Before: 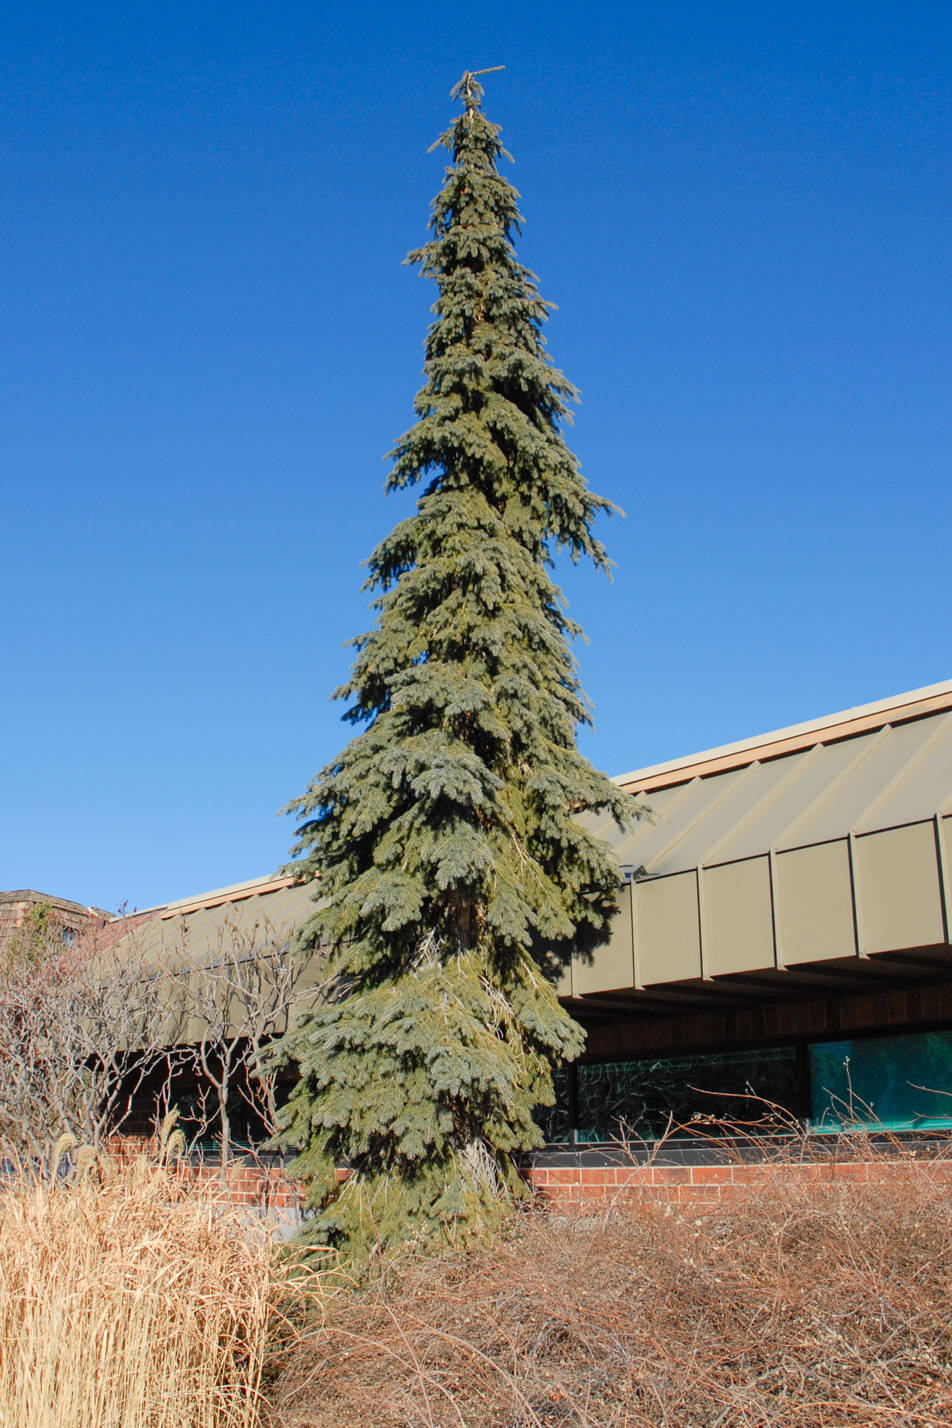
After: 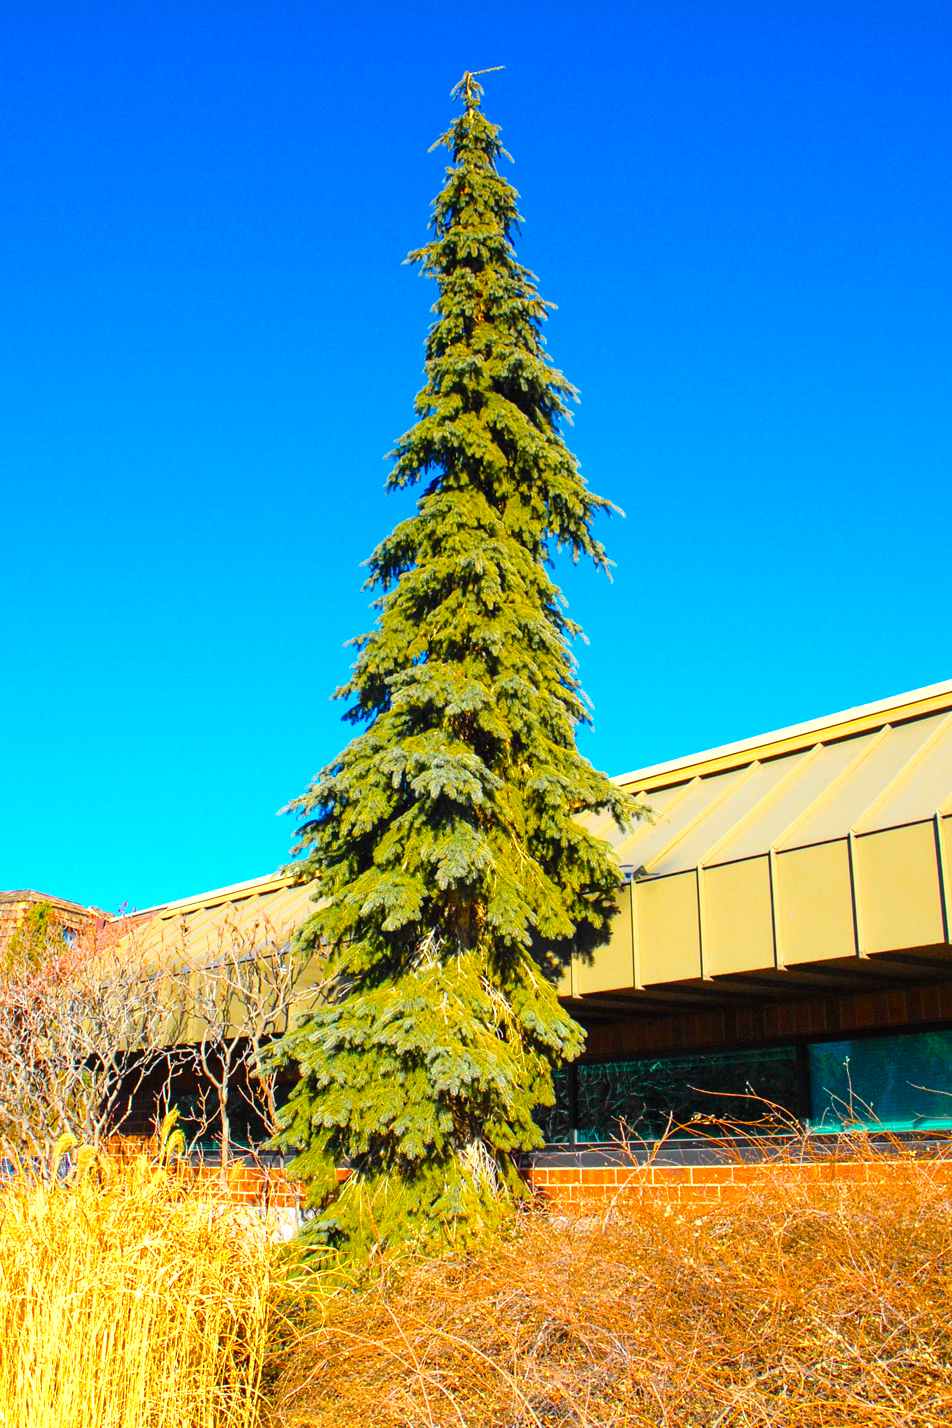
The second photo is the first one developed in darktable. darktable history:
color balance rgb: linear chroma grading › global chroma 42%, perceptual saturation grading › global saturation 42%, perceptual brilliance grading › global brilliance 25%, global vibrance 33%
rotate and perspective: automatic cropping original format, crop left 0, crop top 0
